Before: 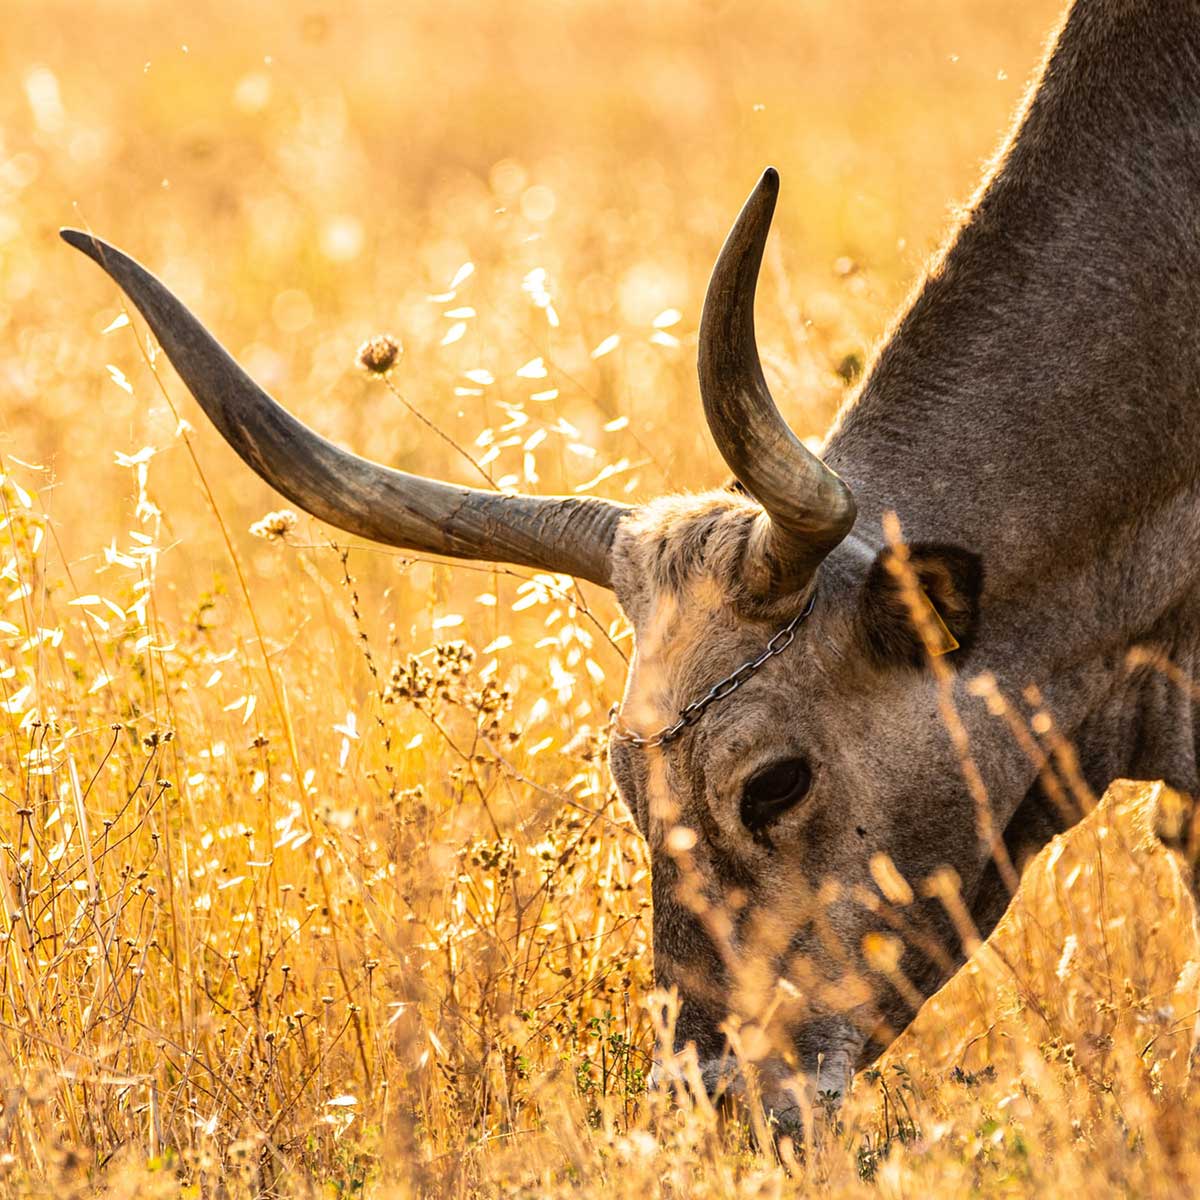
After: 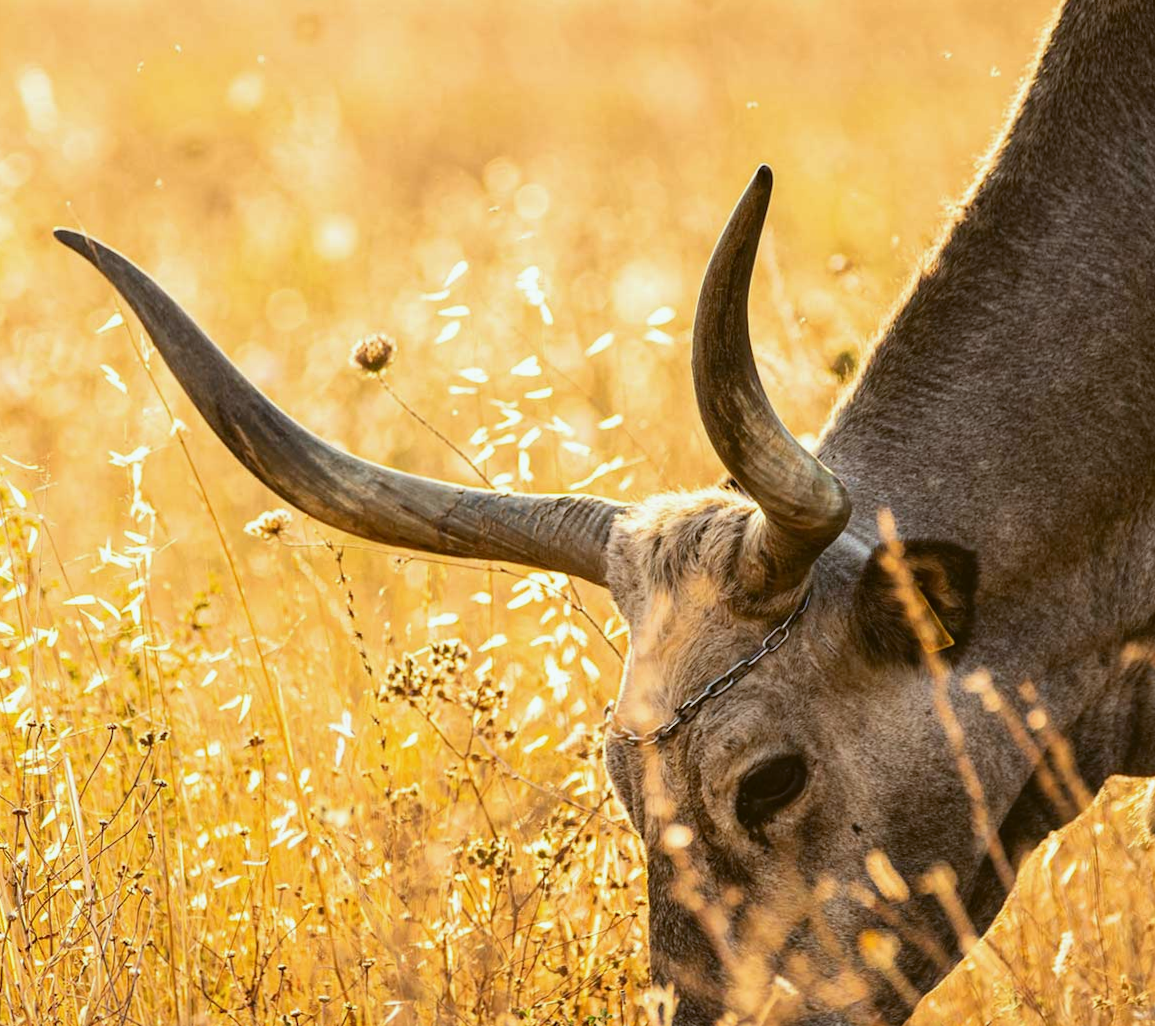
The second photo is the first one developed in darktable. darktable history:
color balance: lift [1.004, 1.002, 1.002, 0.998], gamma [1, 1.007, 1.002, 0.993], gain [1, 0.977, 1.013, 1.023], contrast -3.64%
crop and rotate: angle 0.2°, left 0.275%, right 3.127%, bottom 14.18%
